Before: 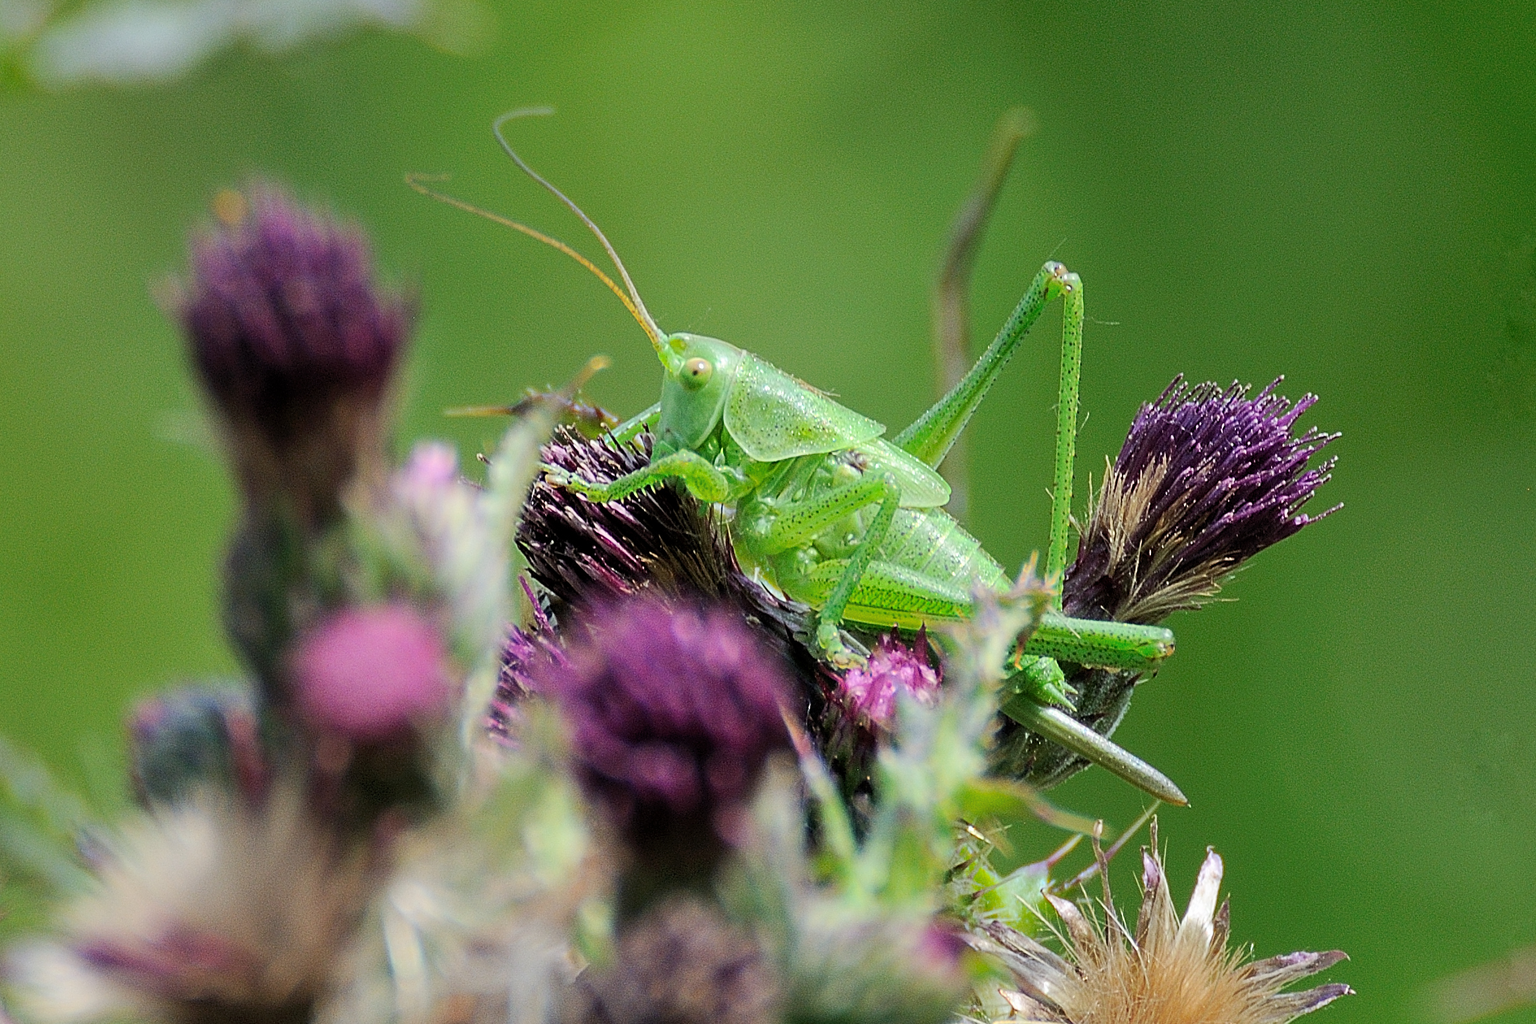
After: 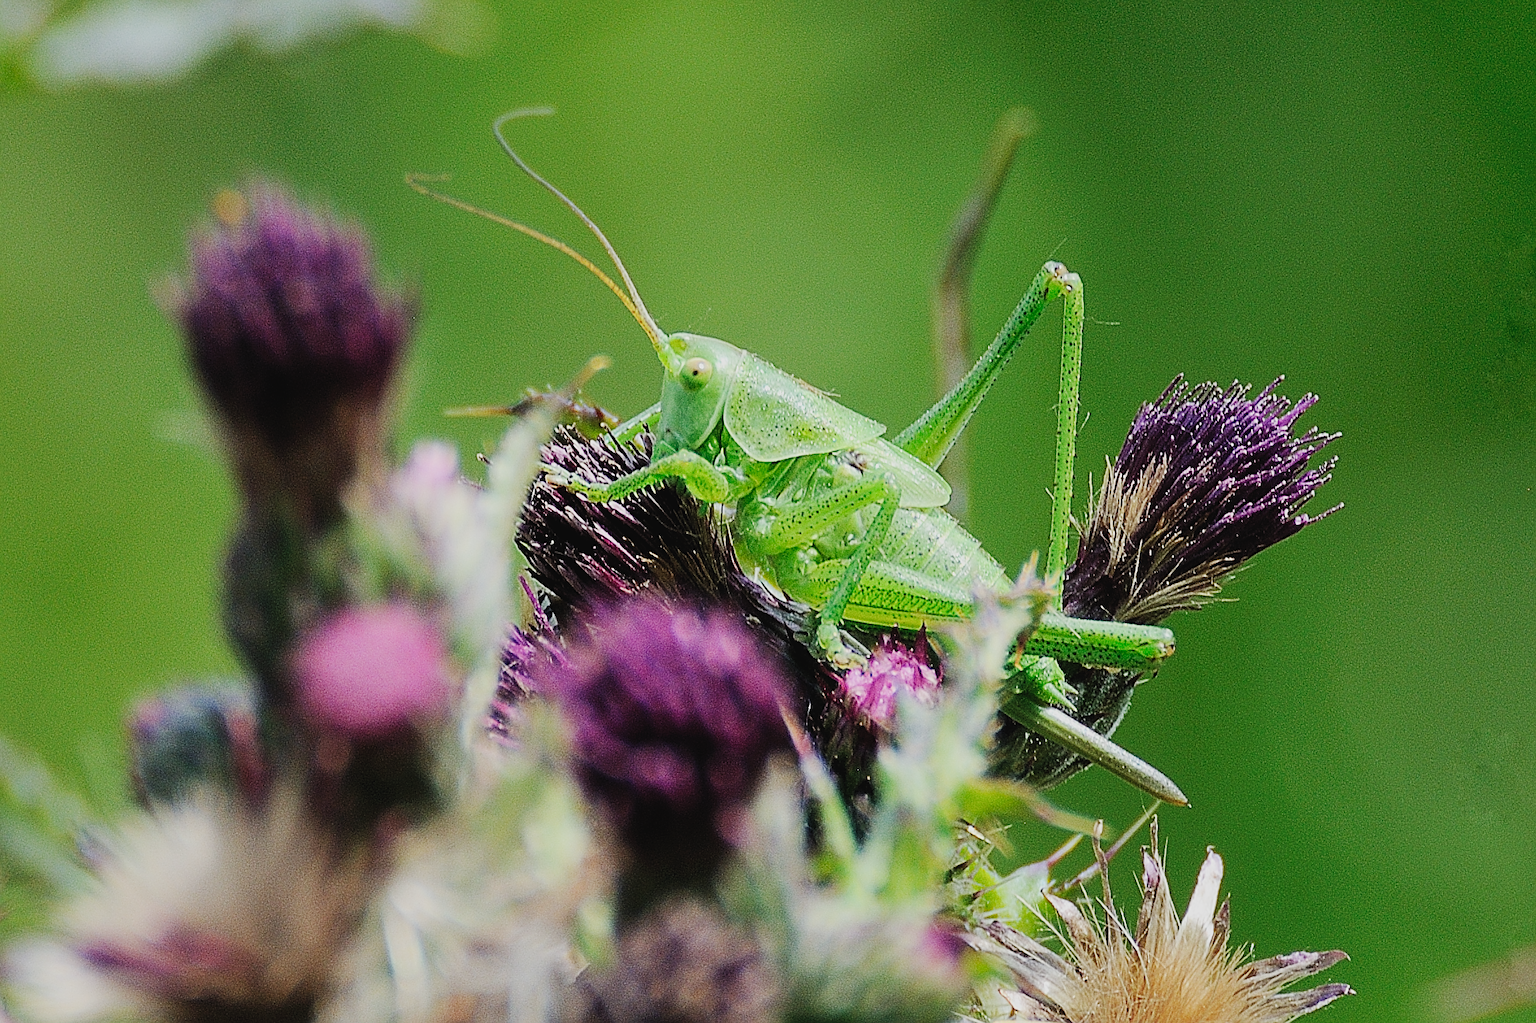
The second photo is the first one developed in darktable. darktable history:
sharpen: on, module defaults
sigmoid: contrast 1.7, skew -0.2, preserve hue 0%, red attenuation 0.1, red rotation 0.035, green attenuation 0.1, green rotation -0.017, blue attenuation 0.15, blue rotation -0.052, base primaries Rec2020
exposure: black level correction -0.015, compensate highlight preservation false
